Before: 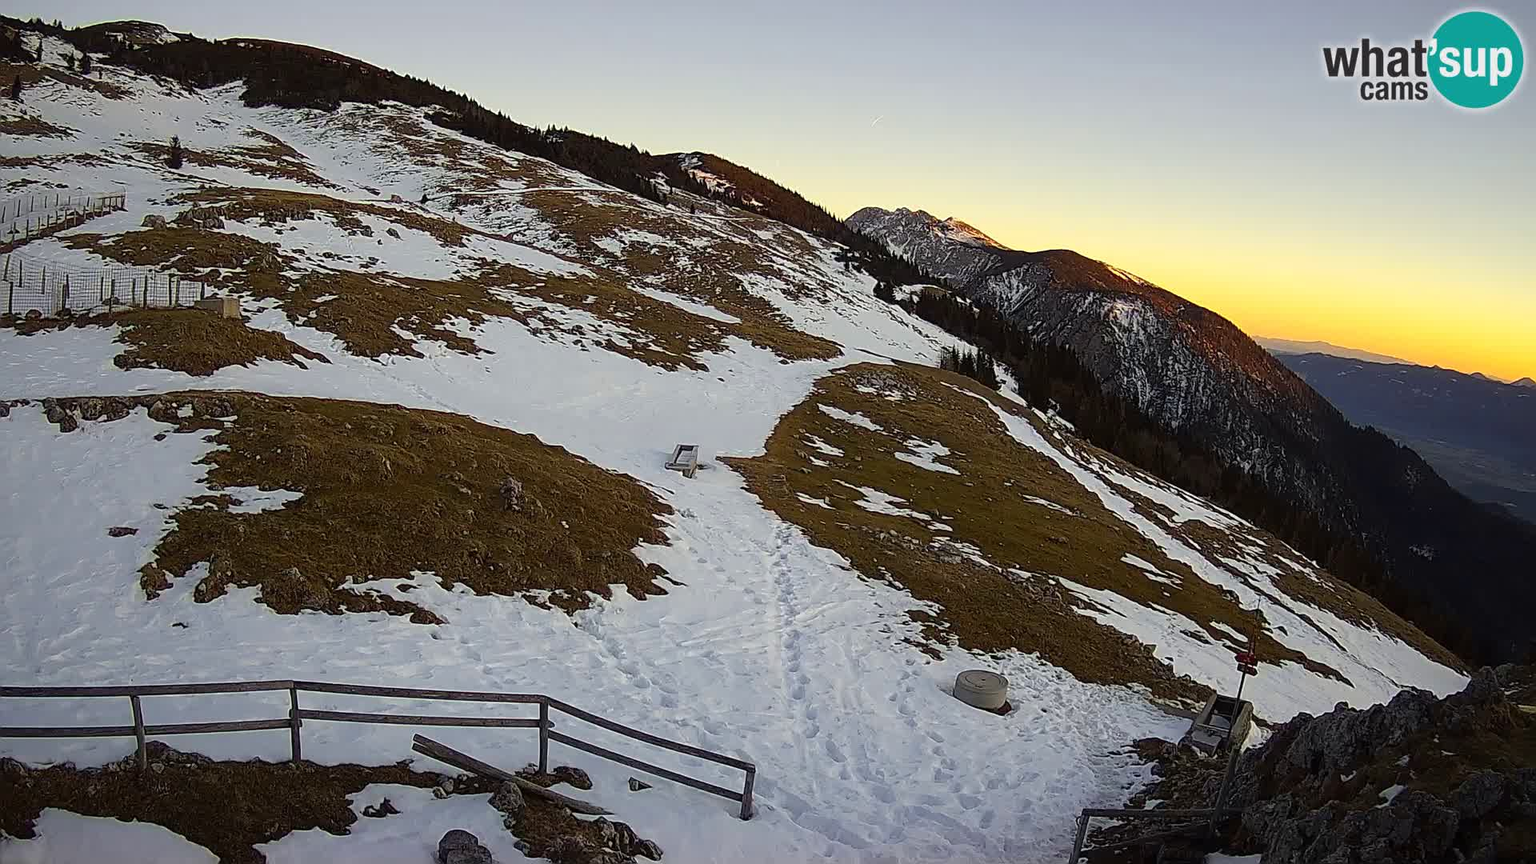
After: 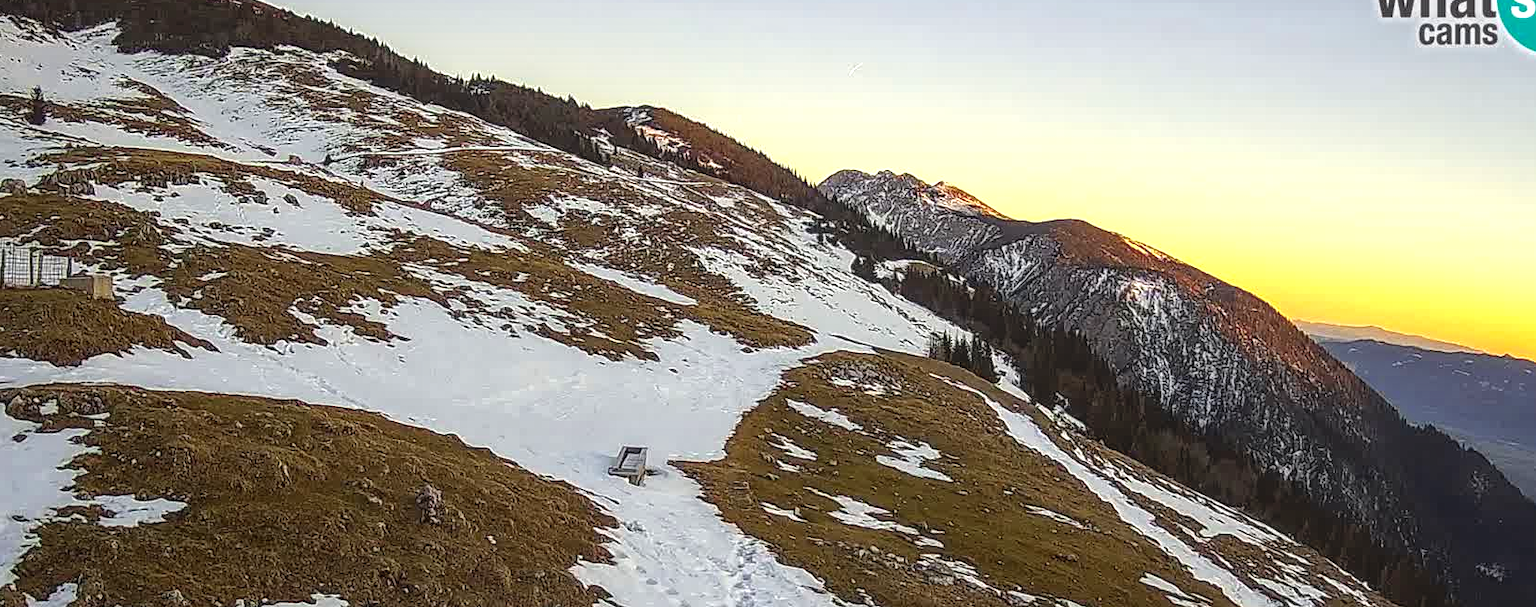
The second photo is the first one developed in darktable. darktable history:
exposure: exposure 0.601 EV, compensate exposure bias true, compensate highlight preservation false
crop and rotate: left 9.327%, top 7.214%, right 4.848%, bottom 32.458%
local contrast: highlights 4%, shadows 6%, detail 133%
